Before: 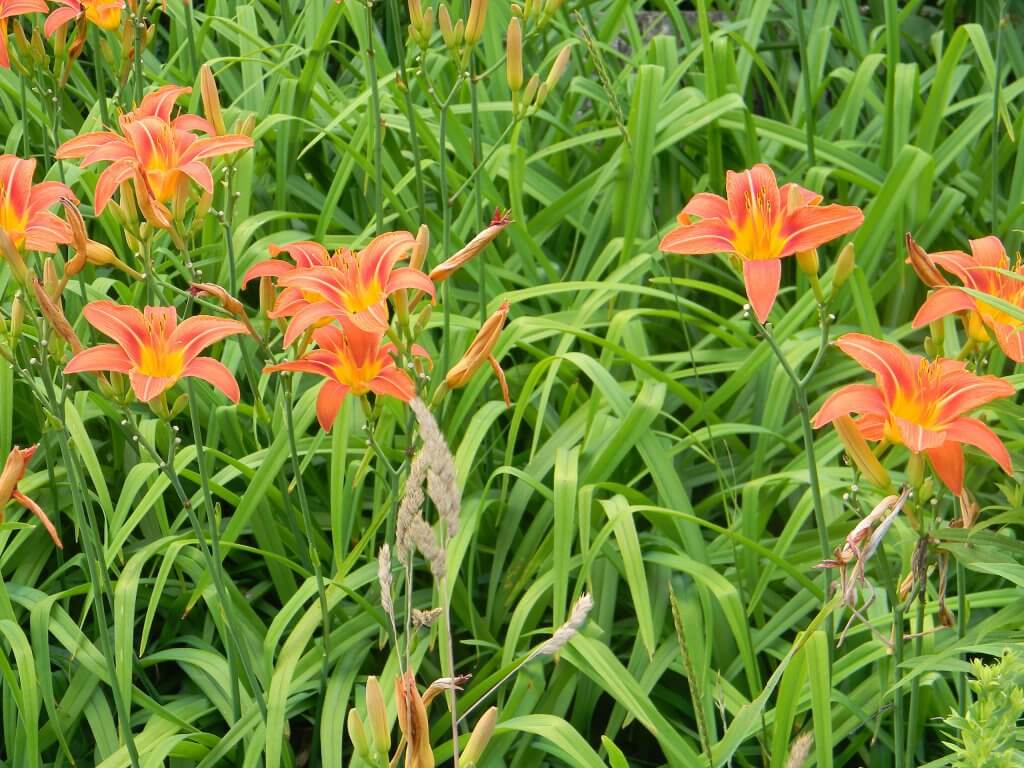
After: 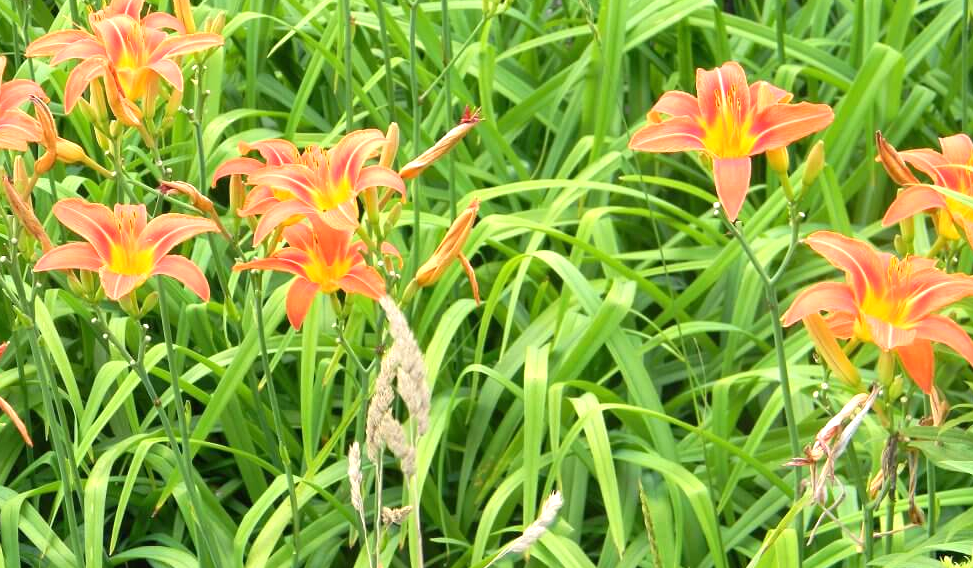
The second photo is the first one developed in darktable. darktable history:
exposure: exposure 0.669 EV, compensate highlight preservation false
crop and rotate: left 2.991%, top 13.302%, right 1.981%, bottom 12.636%
